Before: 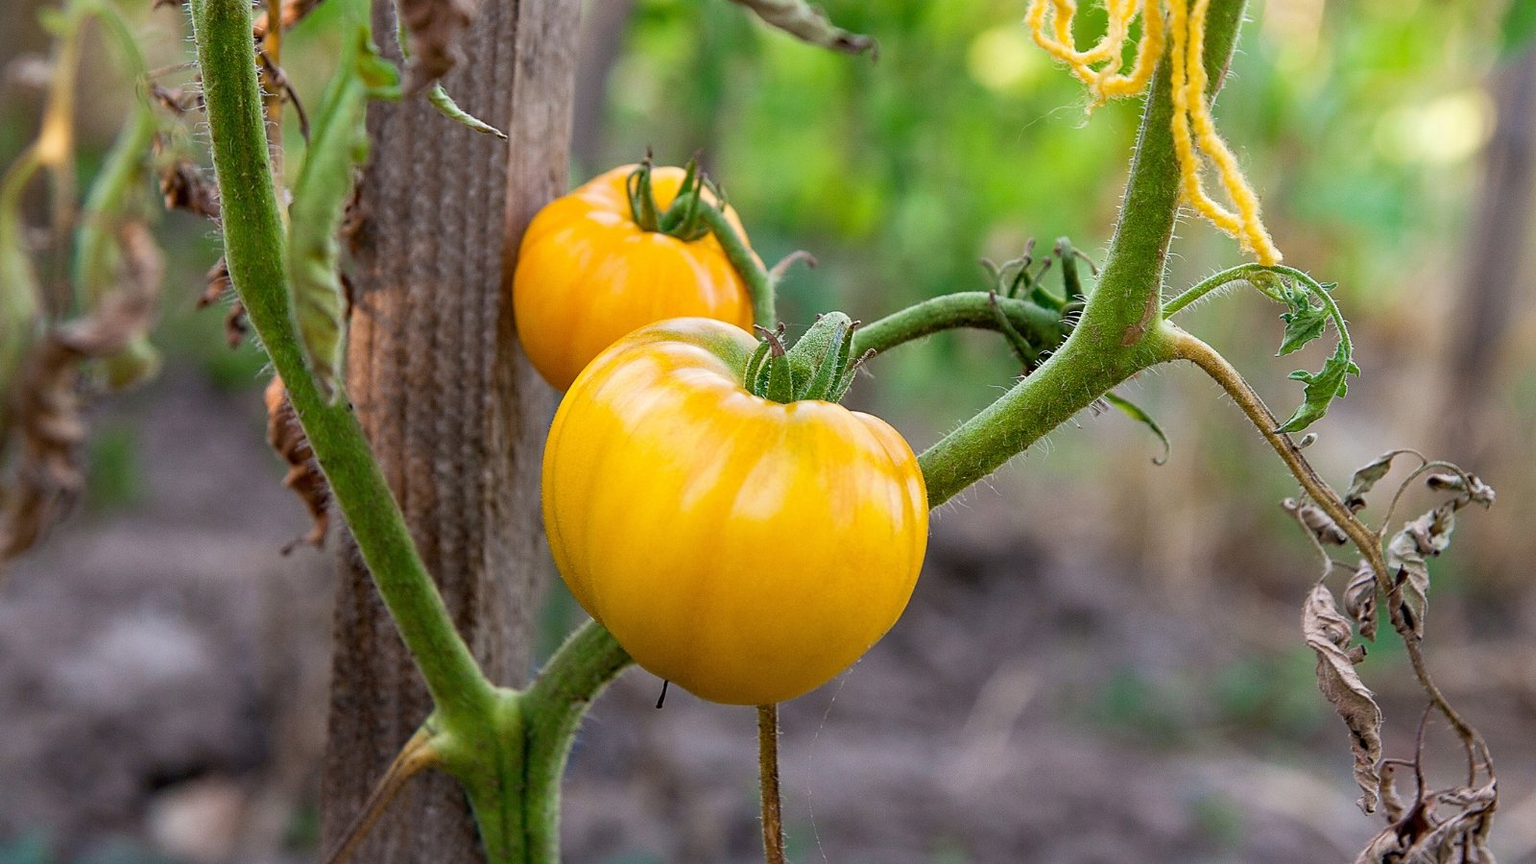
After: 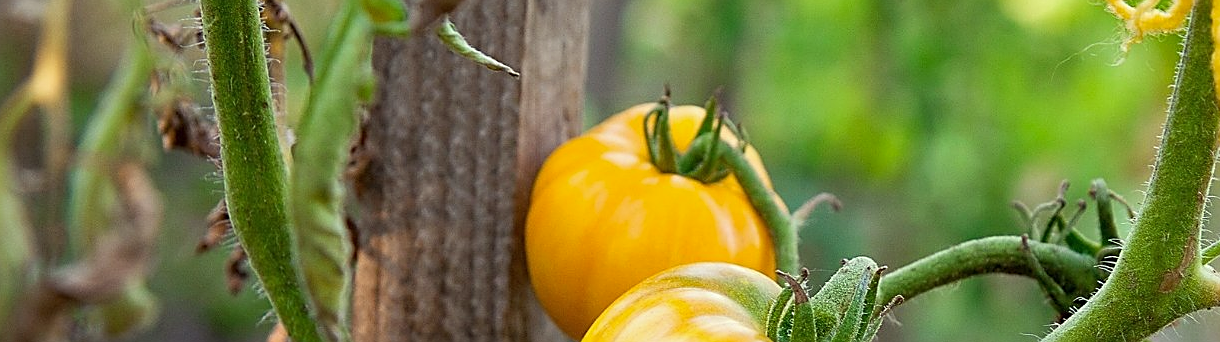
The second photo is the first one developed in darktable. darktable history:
color correction: highlights a* -4.73, highlights b* 5.06, saturation 0.97
sharpen: on, module defaults
crop: left 0.579%, top 7.627%, right 23.167%, bottom 54.275%
